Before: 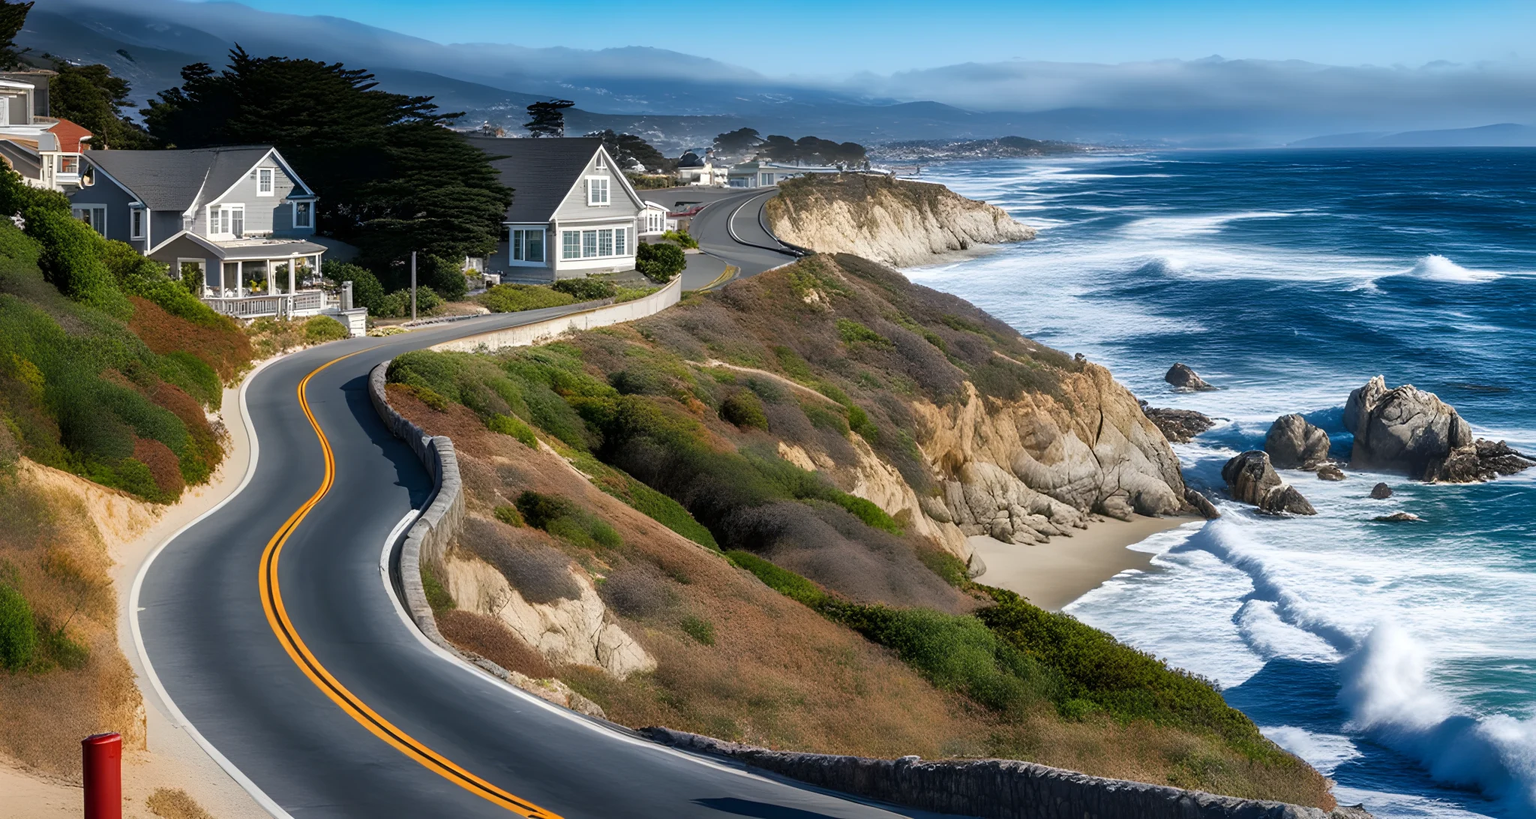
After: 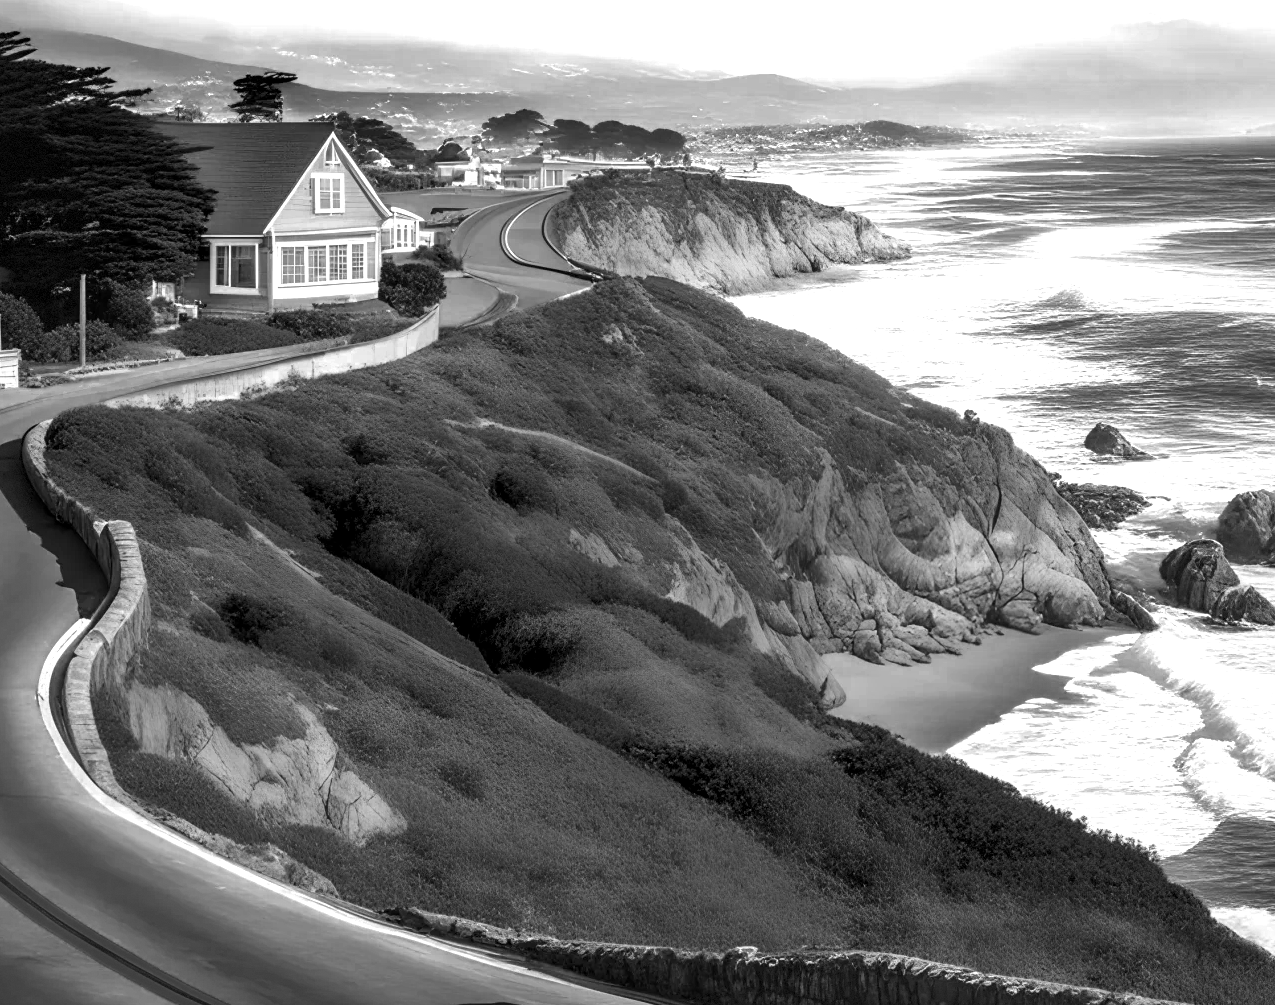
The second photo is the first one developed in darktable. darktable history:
vignetting: brightness -0.285, center (-0.148, 0.014), dithering 8-bit output, unbound false
exposure: exposure 0.561 EV, compensate highlight preservation false
crop and rotate: left 22.94%, top 5.622%, right 14.76%, bottom 2.334%
color zones: curves: ch0 [(0.287, 0.048) (0.493, 0.484) (0.737, 0.816)]; ch1 [(0, 0) (0.143, 0) (0.286, 0) (0.429, 0) (0.571, 0) (0.714, 0) (0.857, 0)]
local contrast: on, module defaults
